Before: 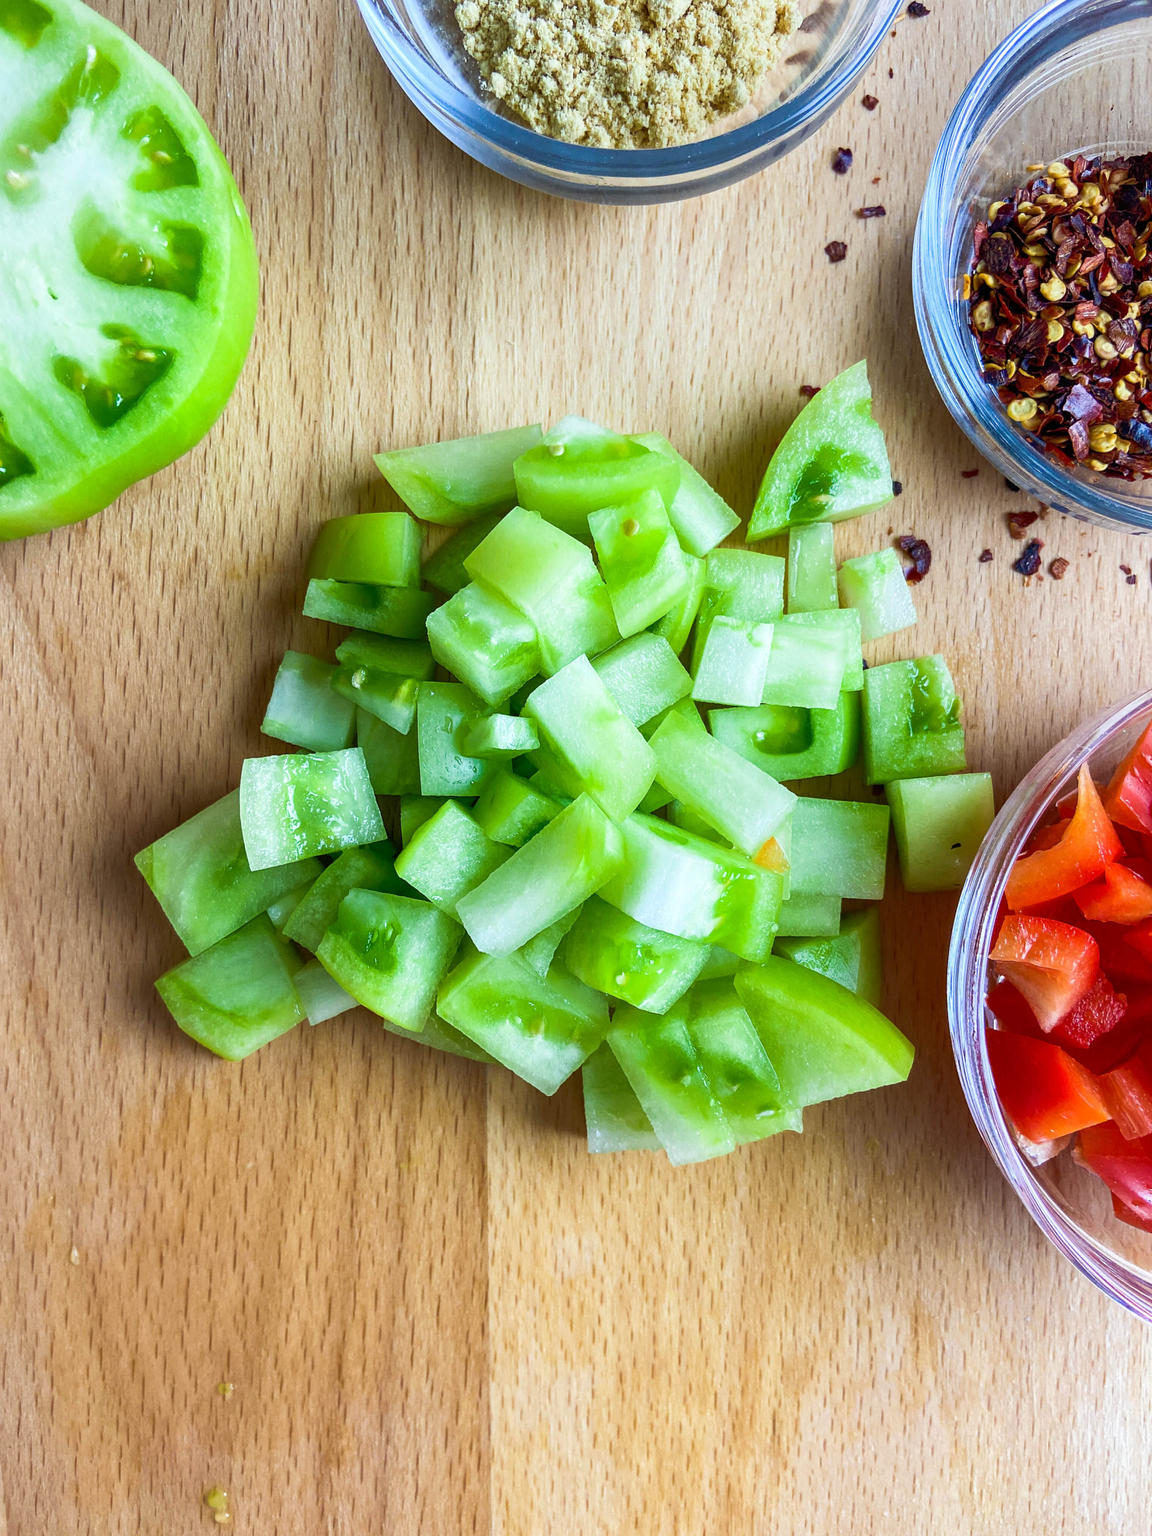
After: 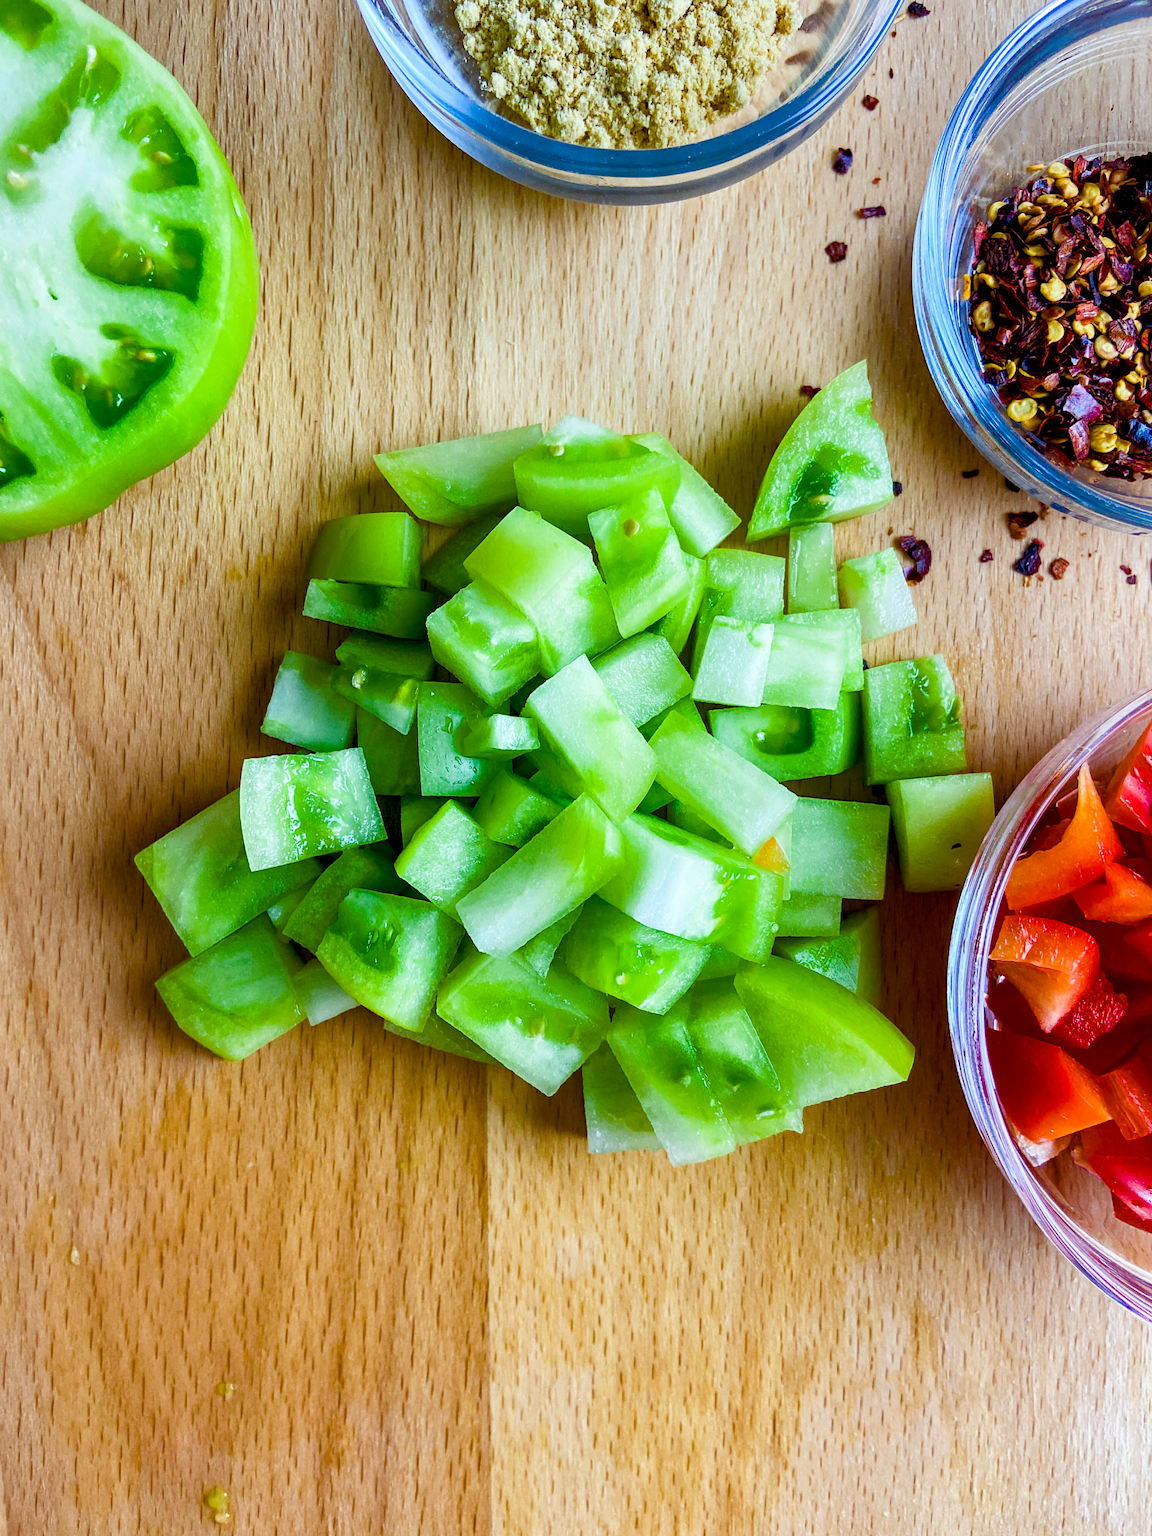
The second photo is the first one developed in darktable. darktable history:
shadows and highlights: shadows 35.3, highlights -34.73, soften with gaussian
color balance rgb: global offset › luminance -0.985%, perceptual saturation grading › global saturation 34.641%, perceptual saturation grading › highlights -25.449%, perceptual saturation grading › shadows 49.248%
